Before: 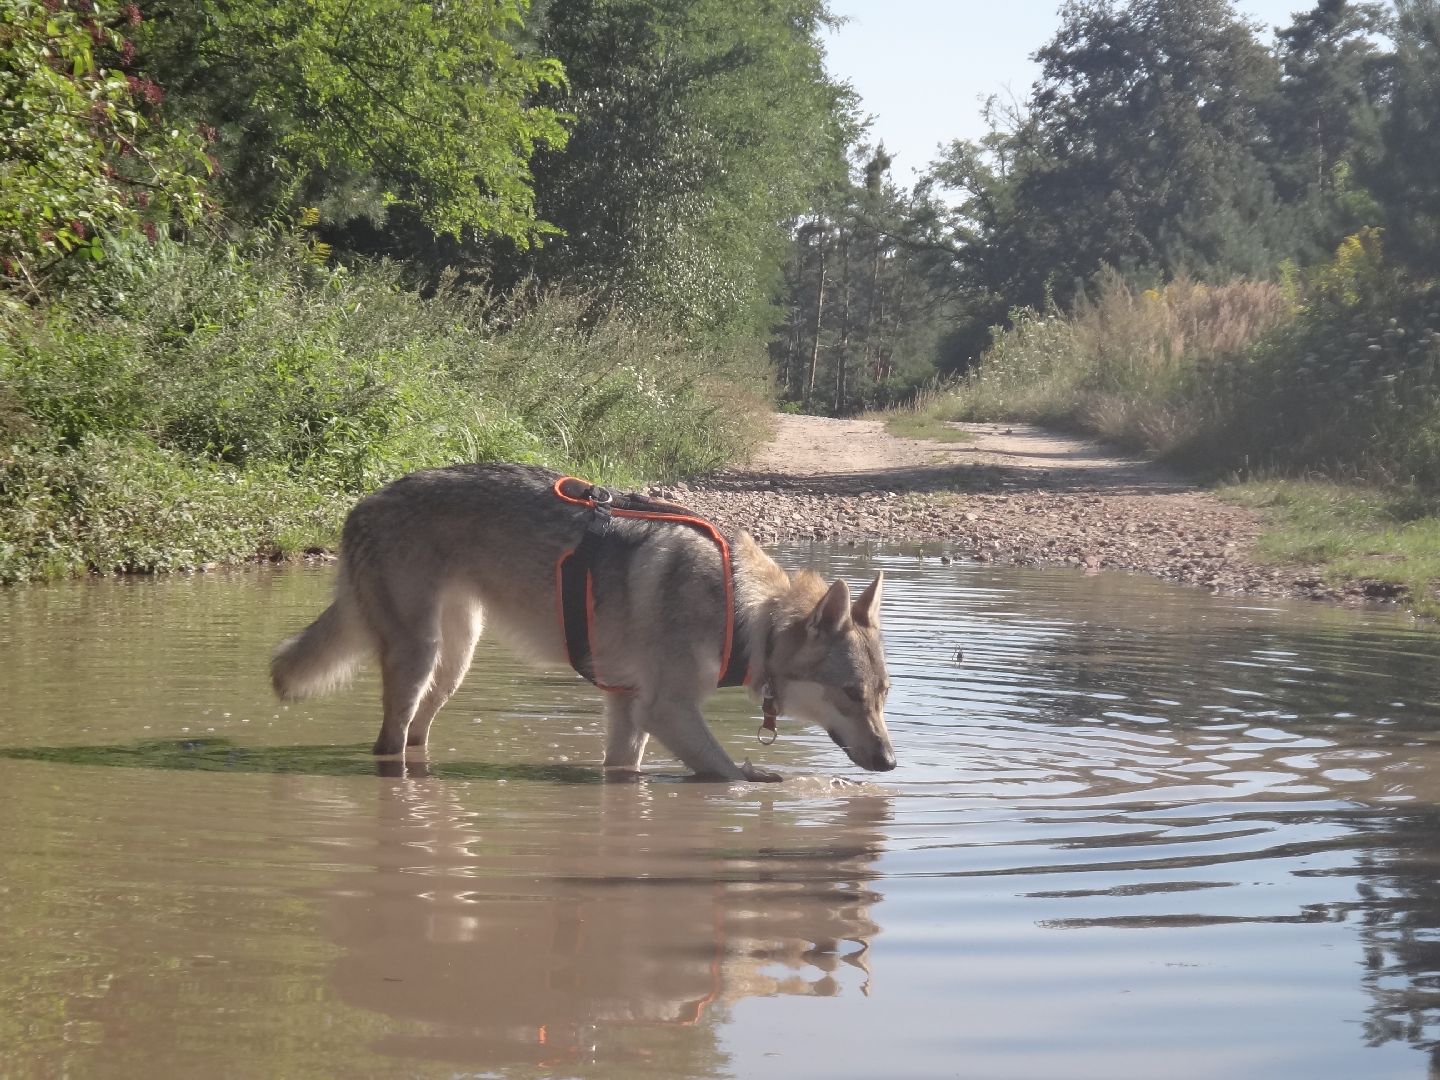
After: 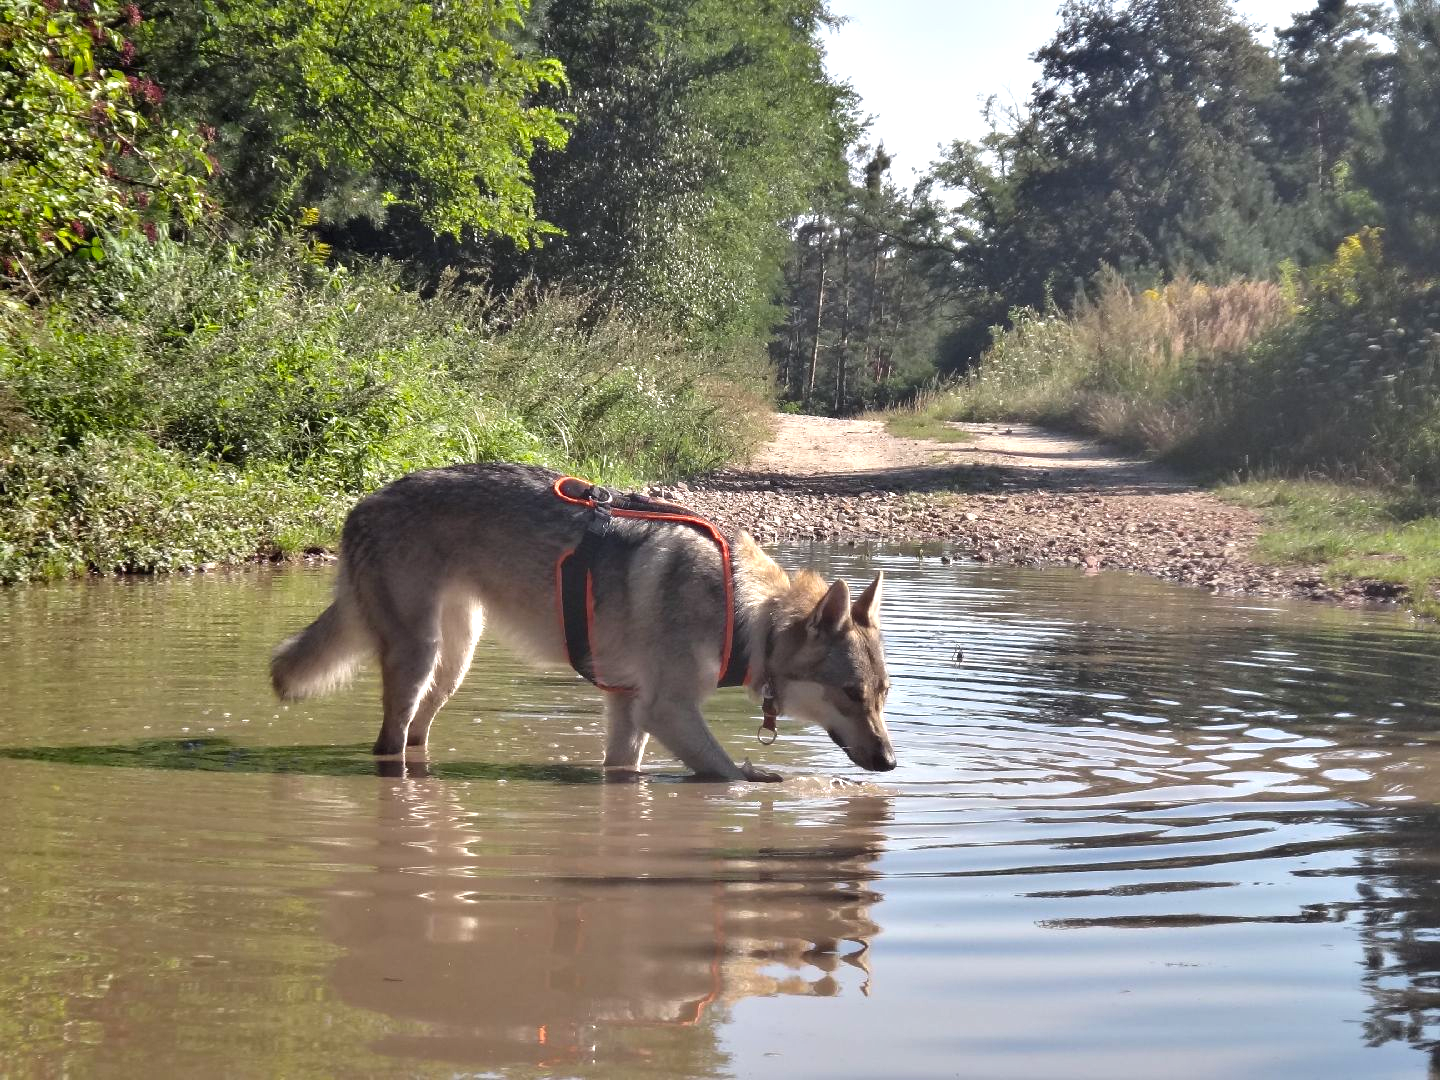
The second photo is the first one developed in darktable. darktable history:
contrast equalizer: octaves 7, y [[0.6 ×6], [0.55 ×6], [0 ×6], [0 ×6], [0 ×6]]
color balance rgb: global offset › luminance 0.284%, perceptual saturation grading › global saturation 24.896%, global vibrance 2.303%
